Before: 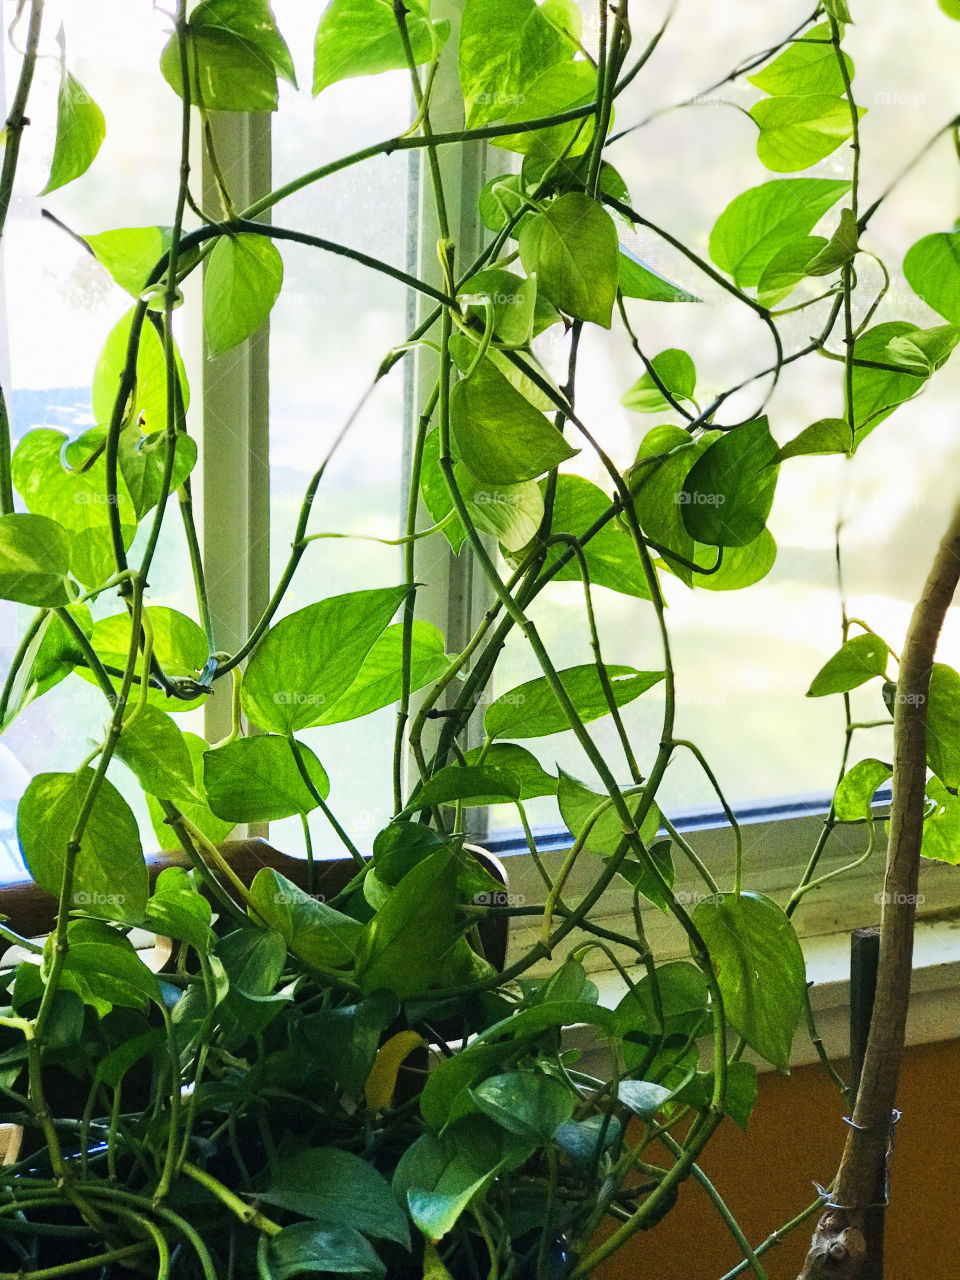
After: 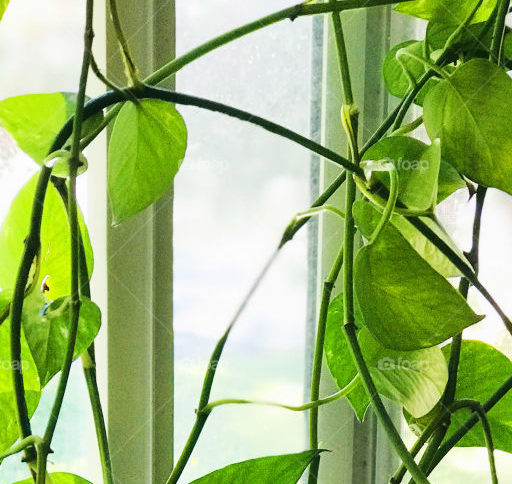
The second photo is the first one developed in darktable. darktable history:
crop: left 10.091%, top 10.525%, right 36.55%, bottom 51.6%
